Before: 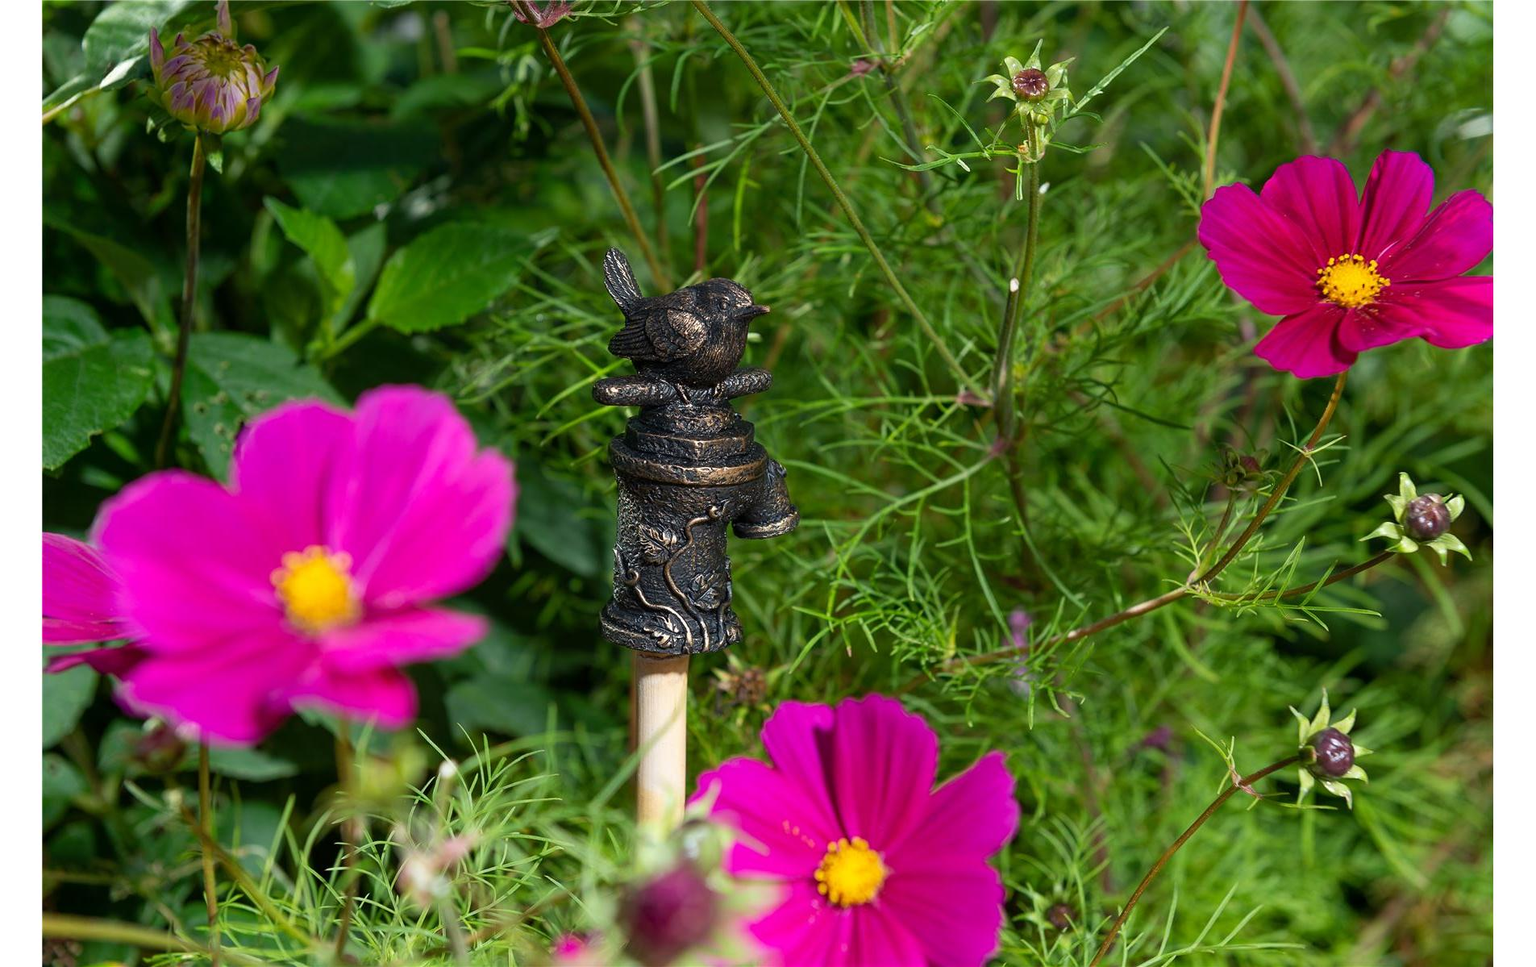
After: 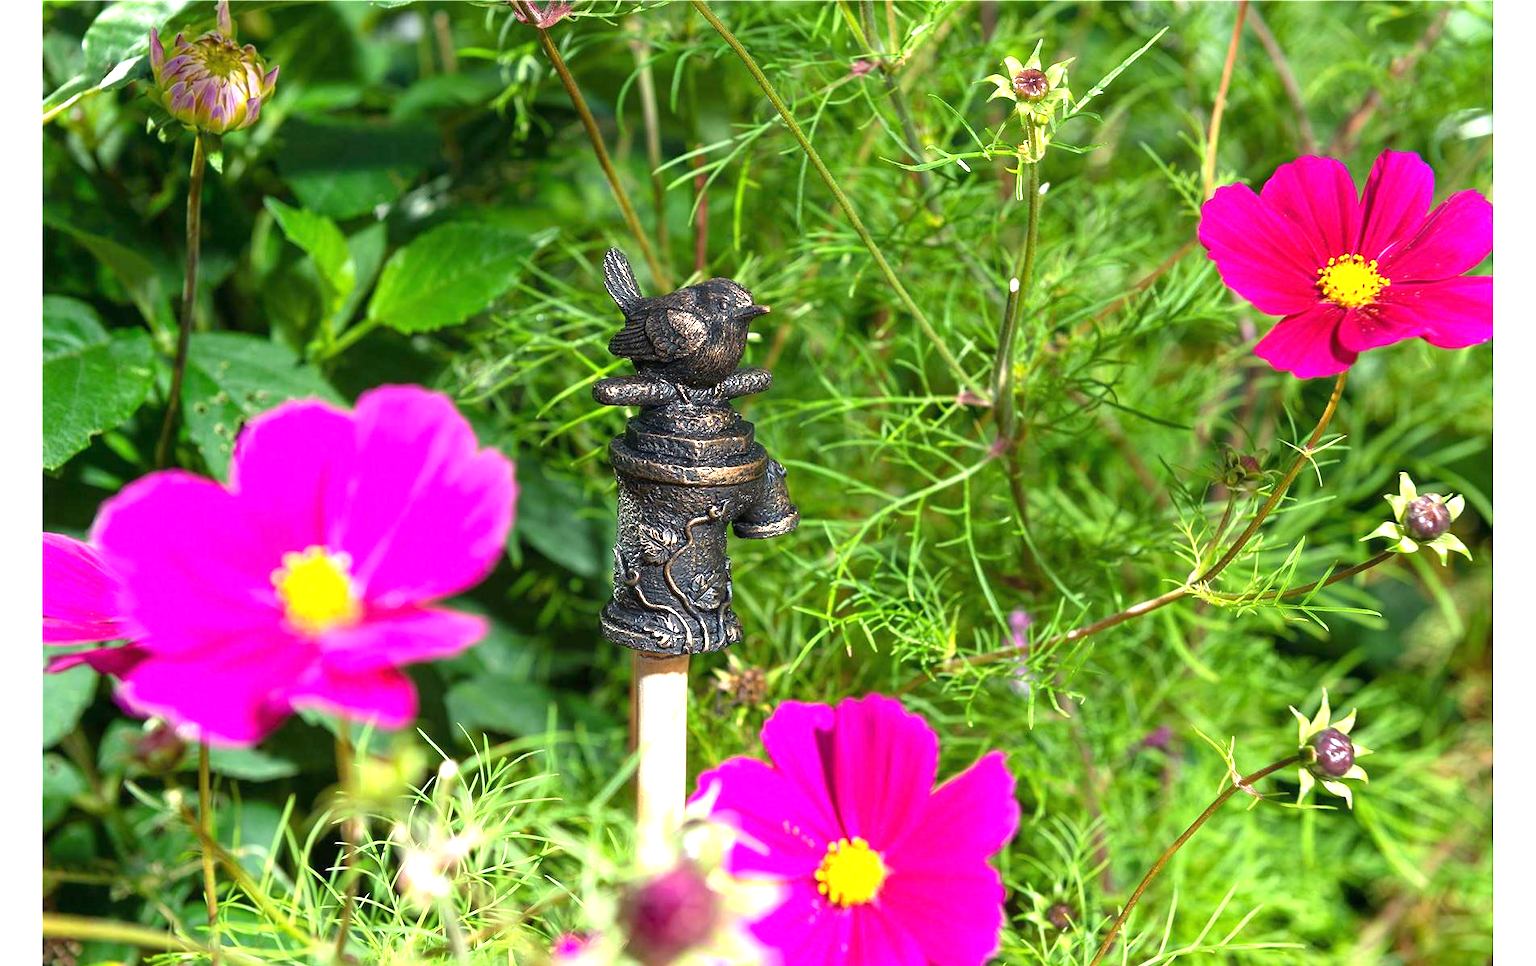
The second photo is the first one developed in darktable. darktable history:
levels: mode automatic
exposure: black level correction 0, exposure 1.388 EV, compensate exposure bias true, compensate highlight preservation false
